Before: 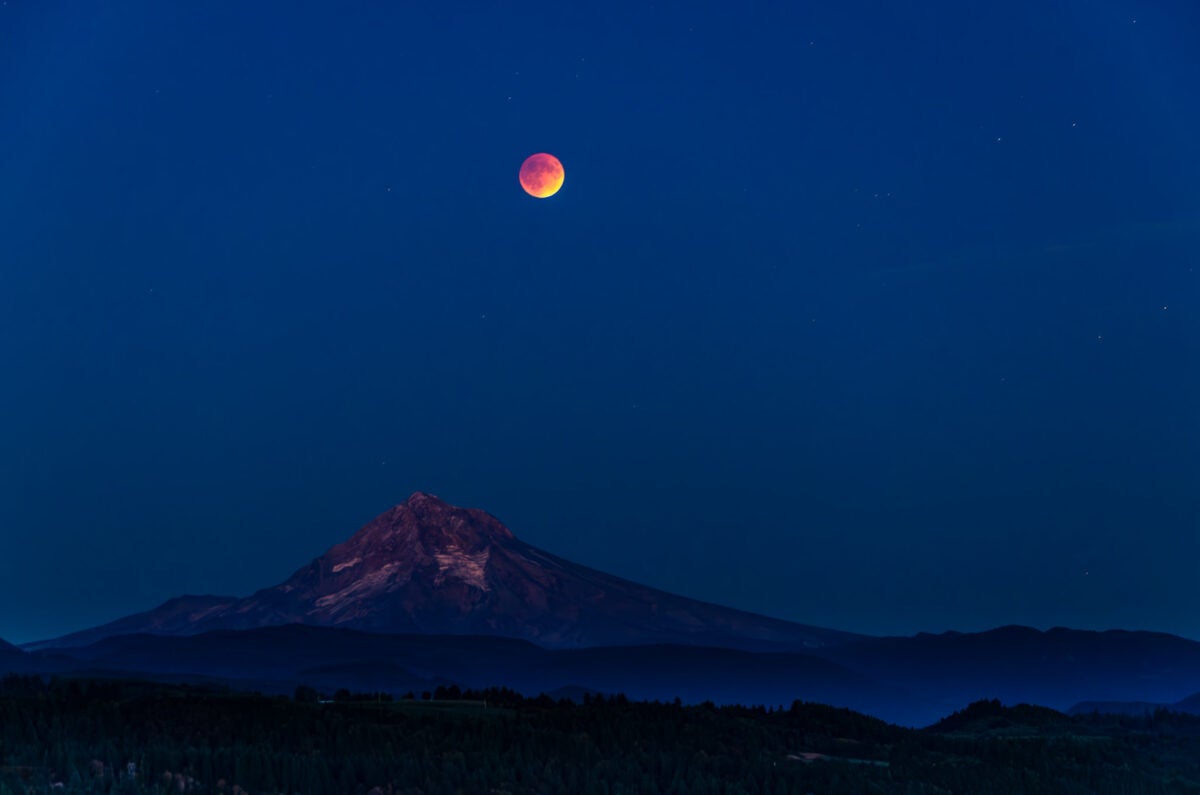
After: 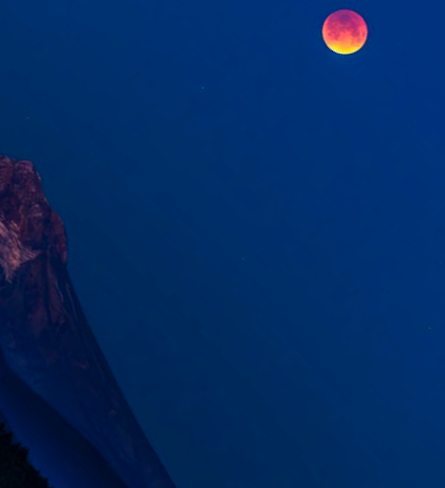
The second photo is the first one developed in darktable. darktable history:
crop and rotate: angle -46.01°, top 16.46%, right 0.871%, bottom 11.609%
contrast brightness saturation: saturation 0.129
